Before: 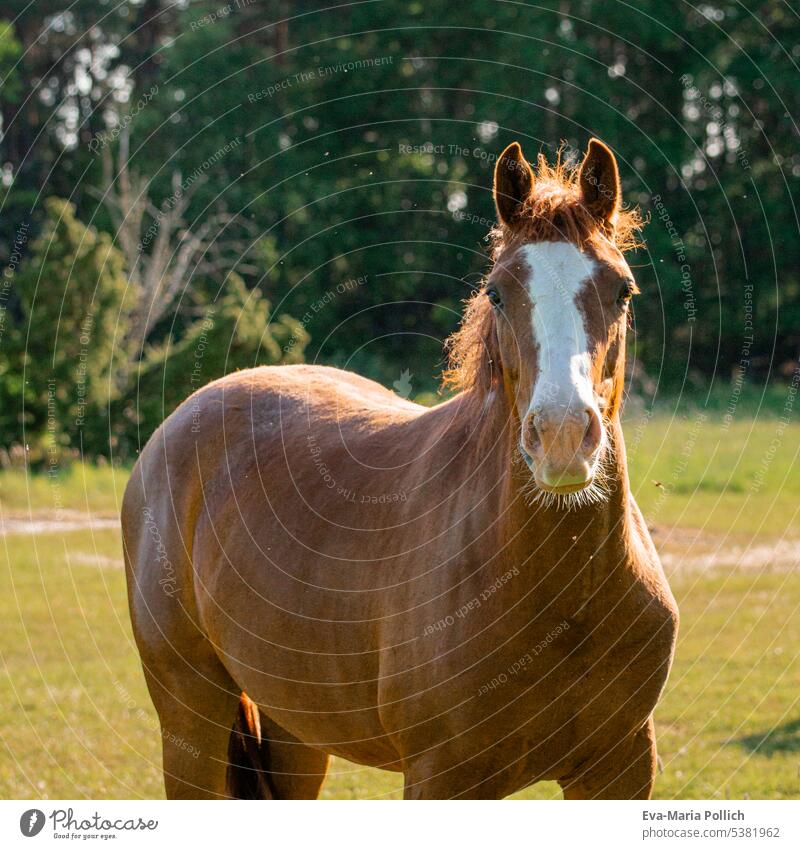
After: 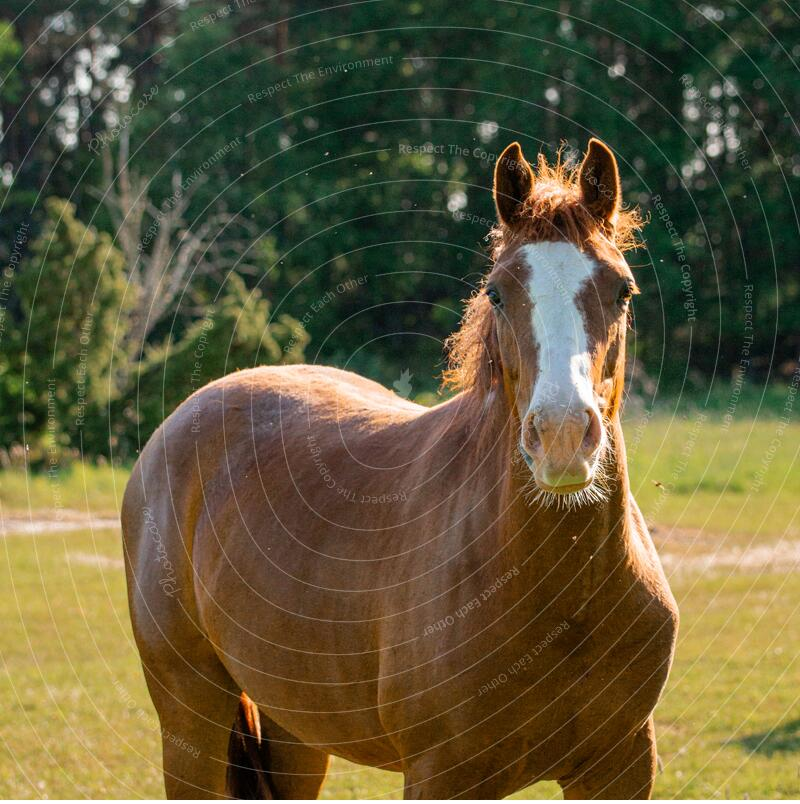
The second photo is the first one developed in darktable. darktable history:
crop and rotate: top 0.013%, bottom 5.176%
